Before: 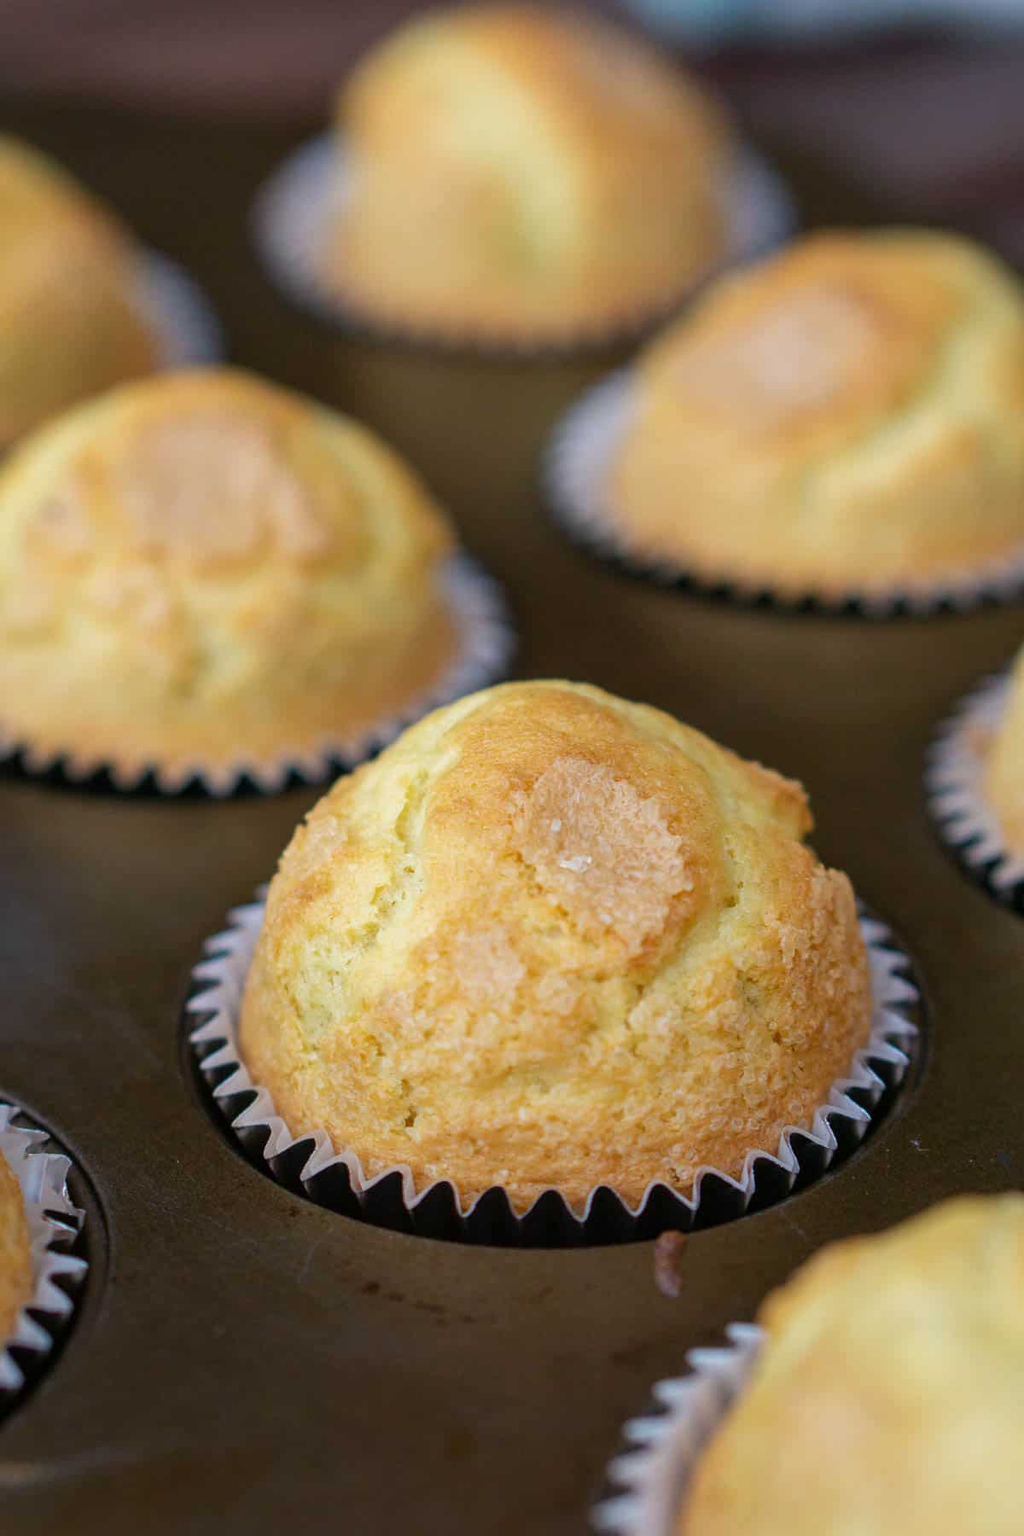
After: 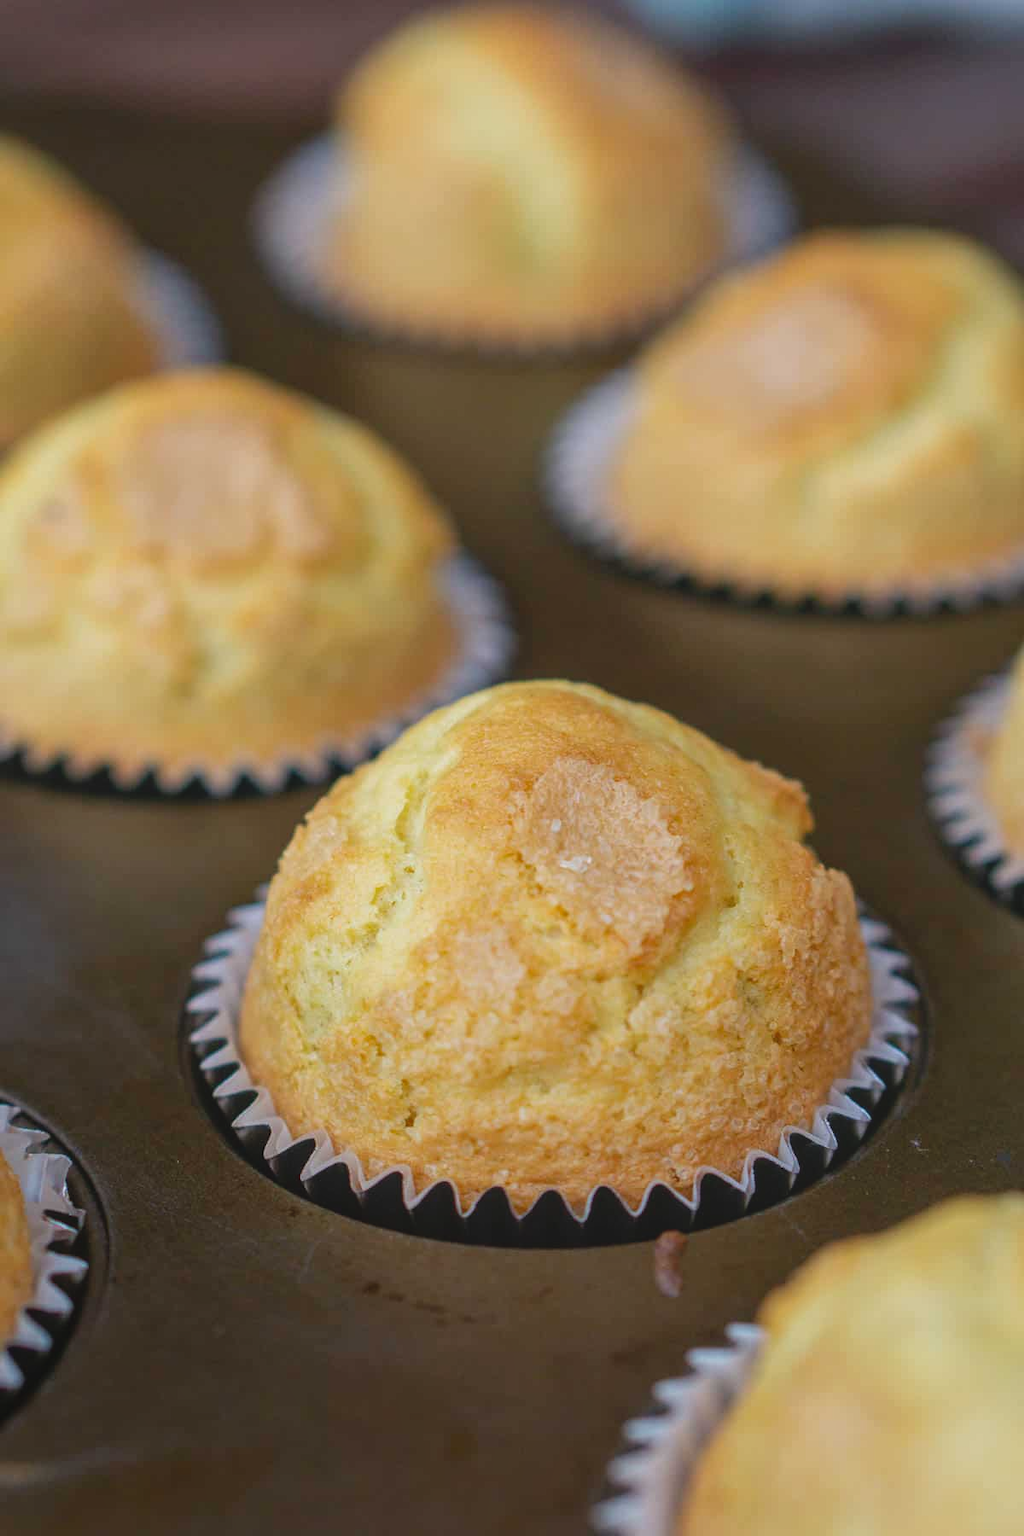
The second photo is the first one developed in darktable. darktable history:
local contrast: highlights 44%, shadows 2%, detail 99%
